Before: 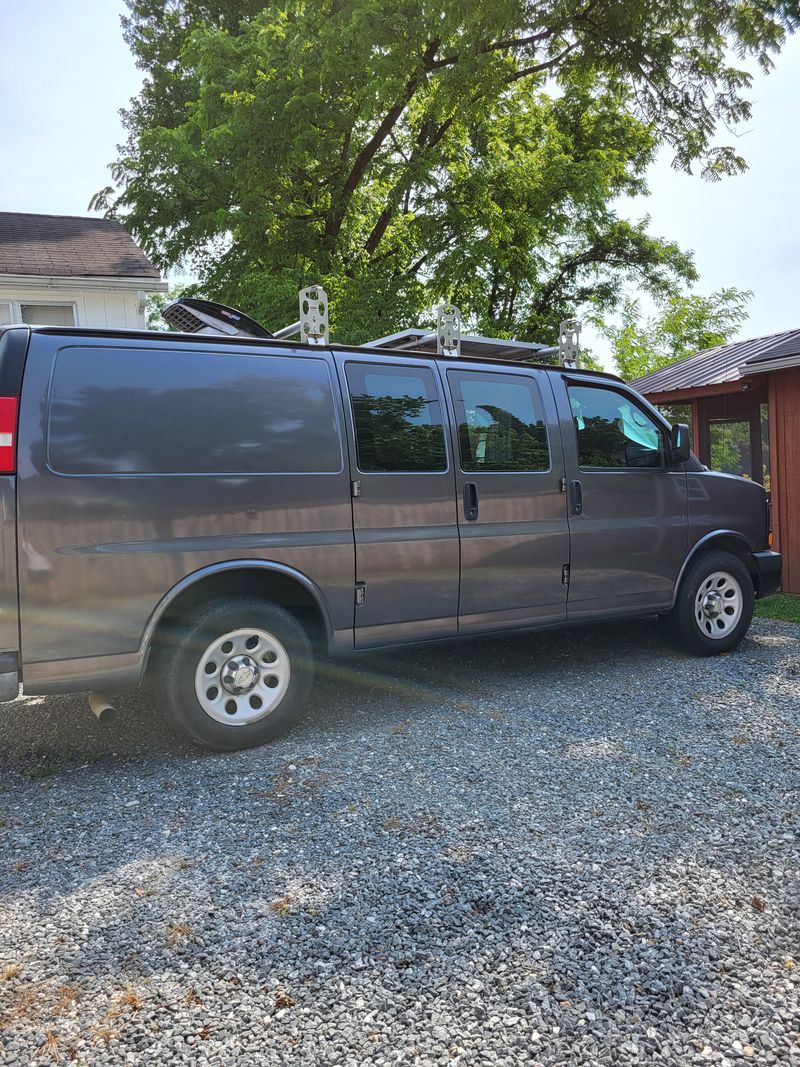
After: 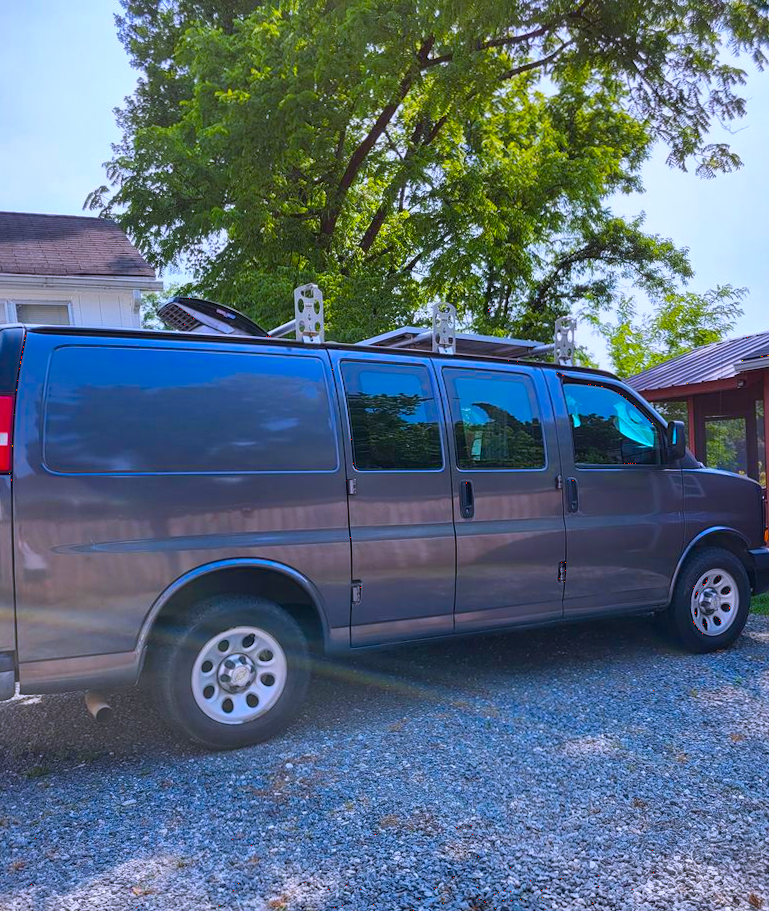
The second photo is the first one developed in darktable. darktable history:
color balance rgb: linear chroma grading › global chroma 15%, perceptual saturation grading › global saturation 30%
color calibration: output R [0.999, 0.026, -0.11, 0], output G [-0.019, 1.037, -0.099, 0], output B [0.022, -0.023, 0.902, 0], illuminant custom, x 0.367, y 0.392, temperature 4437.75 K, clip negative RGB from gamut false
crop and rotate: angle 0.2°, left 0.275%, right 3.127%, bottom 14.18%
